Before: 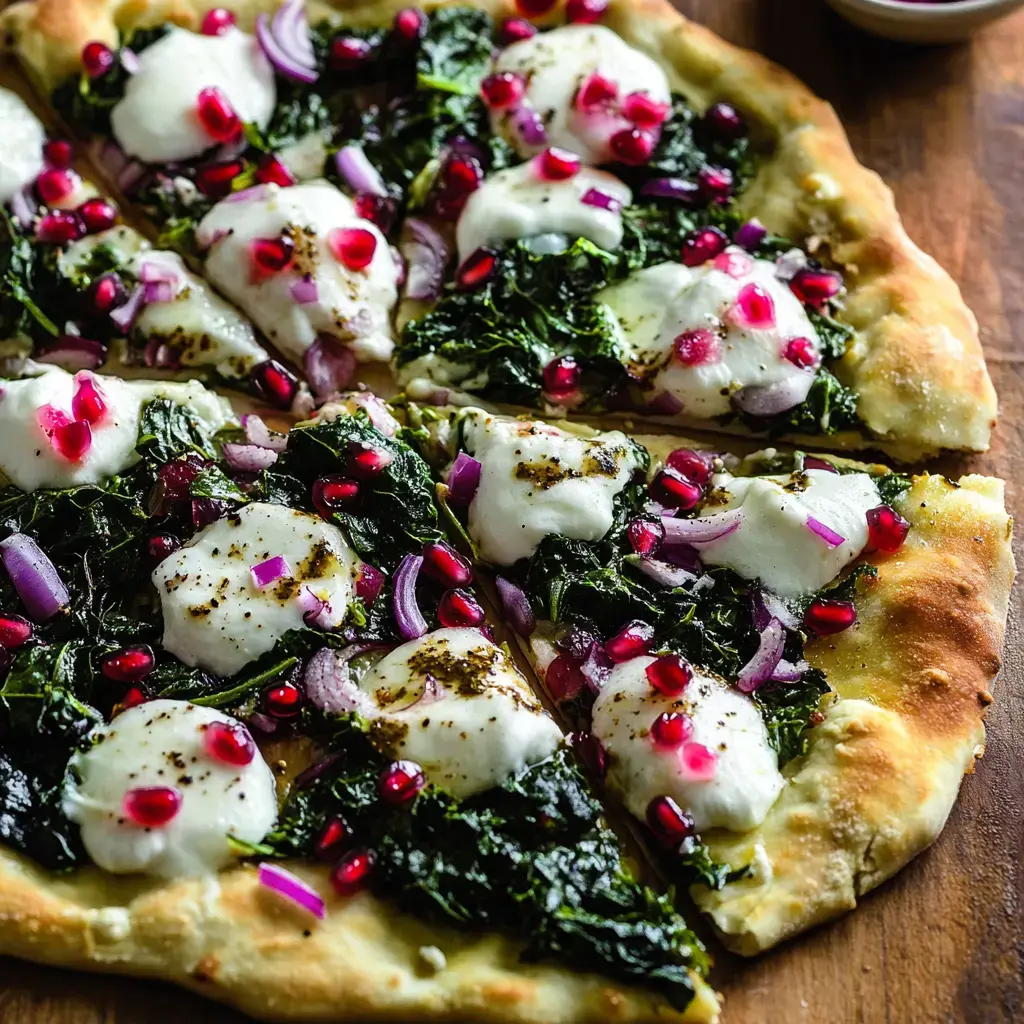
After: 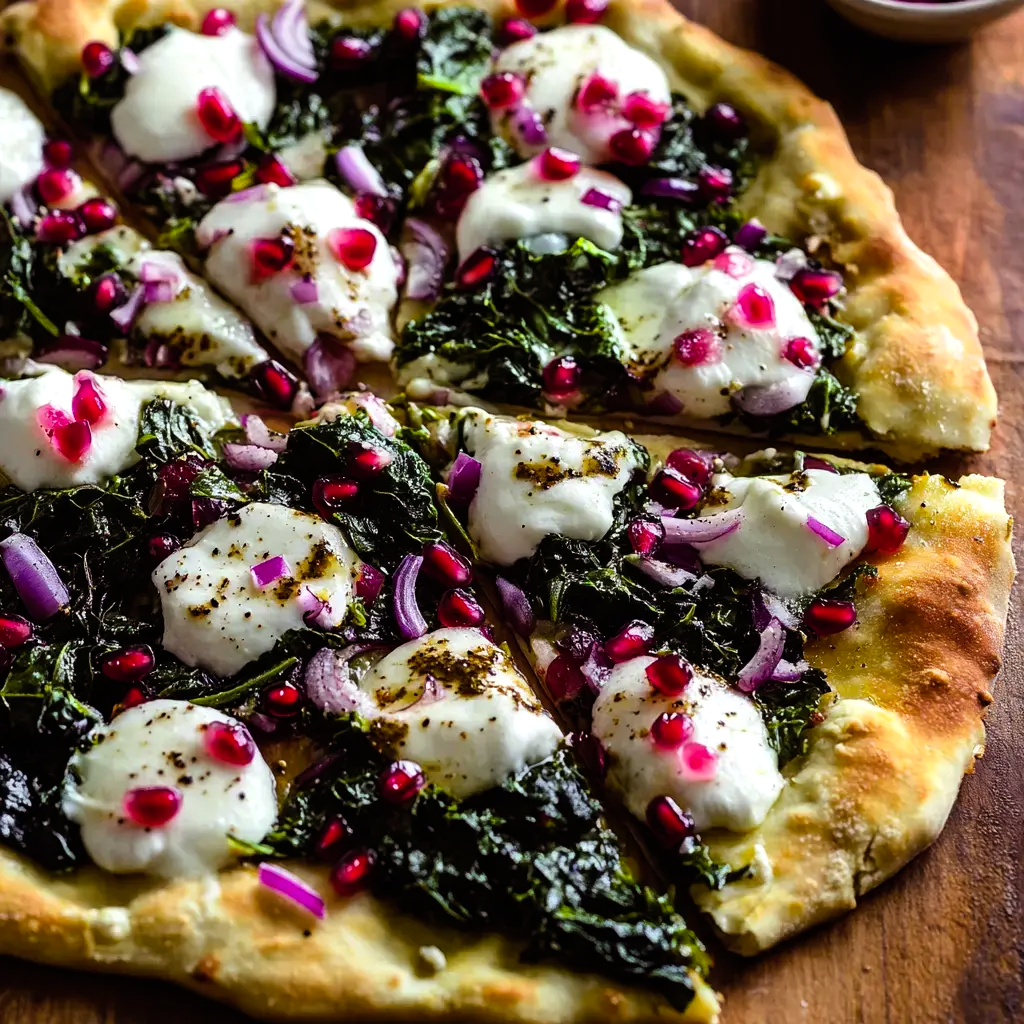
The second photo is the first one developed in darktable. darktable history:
color balance rgb: power › luminance -7.993%, power › chroma 1.354%, power › hue 330.31°, perceptual saturation grading › global saturation 0.245%, perceptual brilliance grading › global brilliance 1.672%, perceptual brilliance grading › highlights -3.601%, global vibrance 26.596%, contrast 6.641%
